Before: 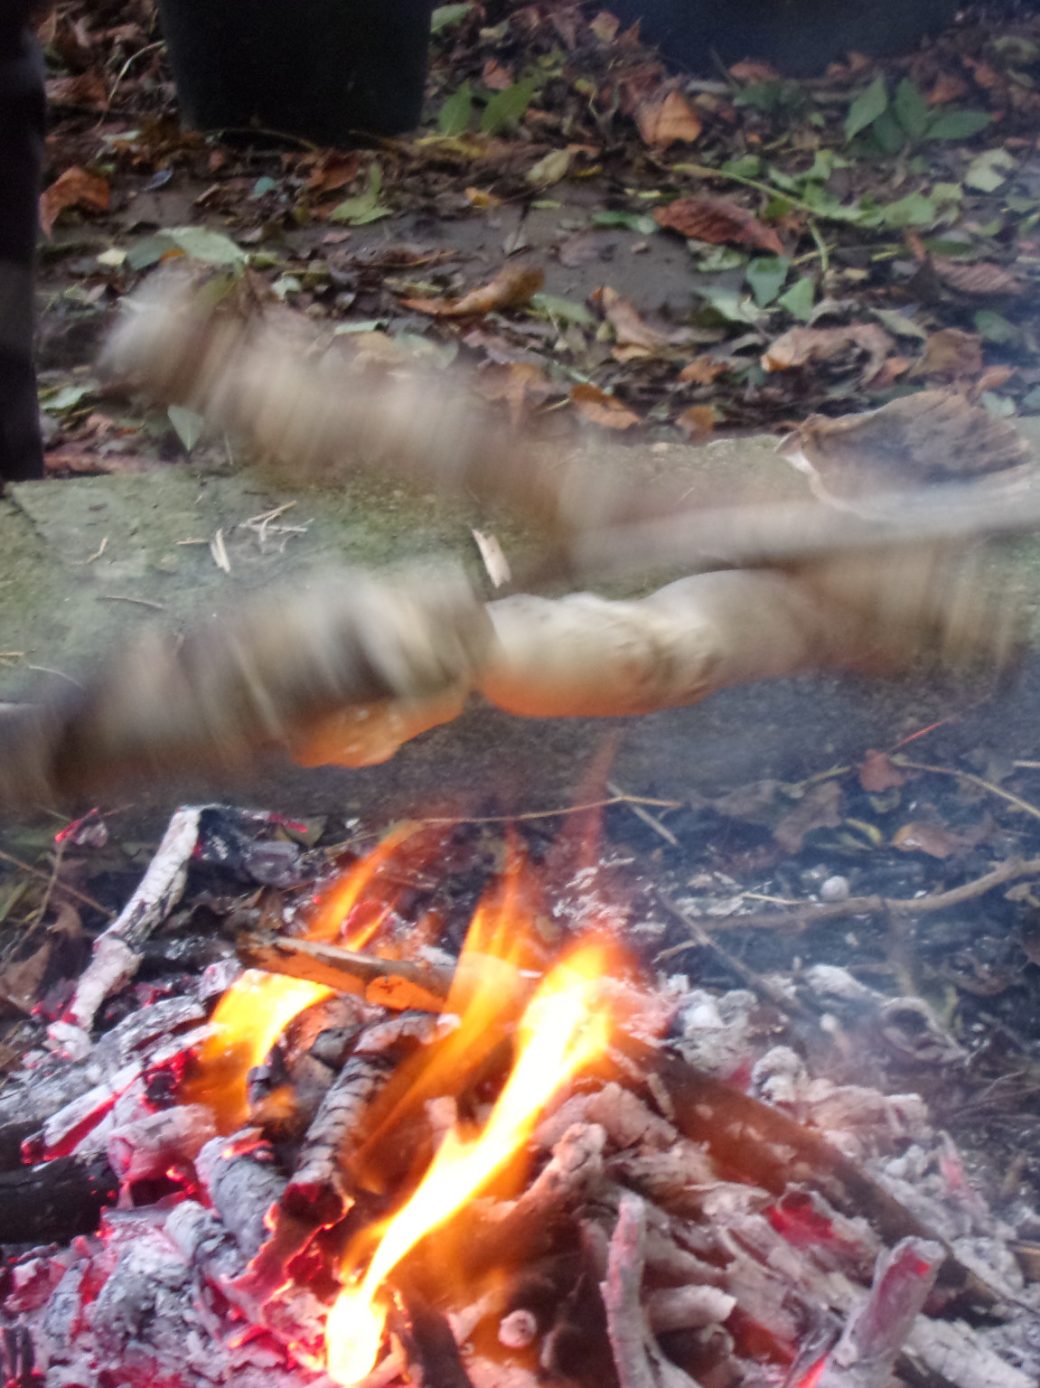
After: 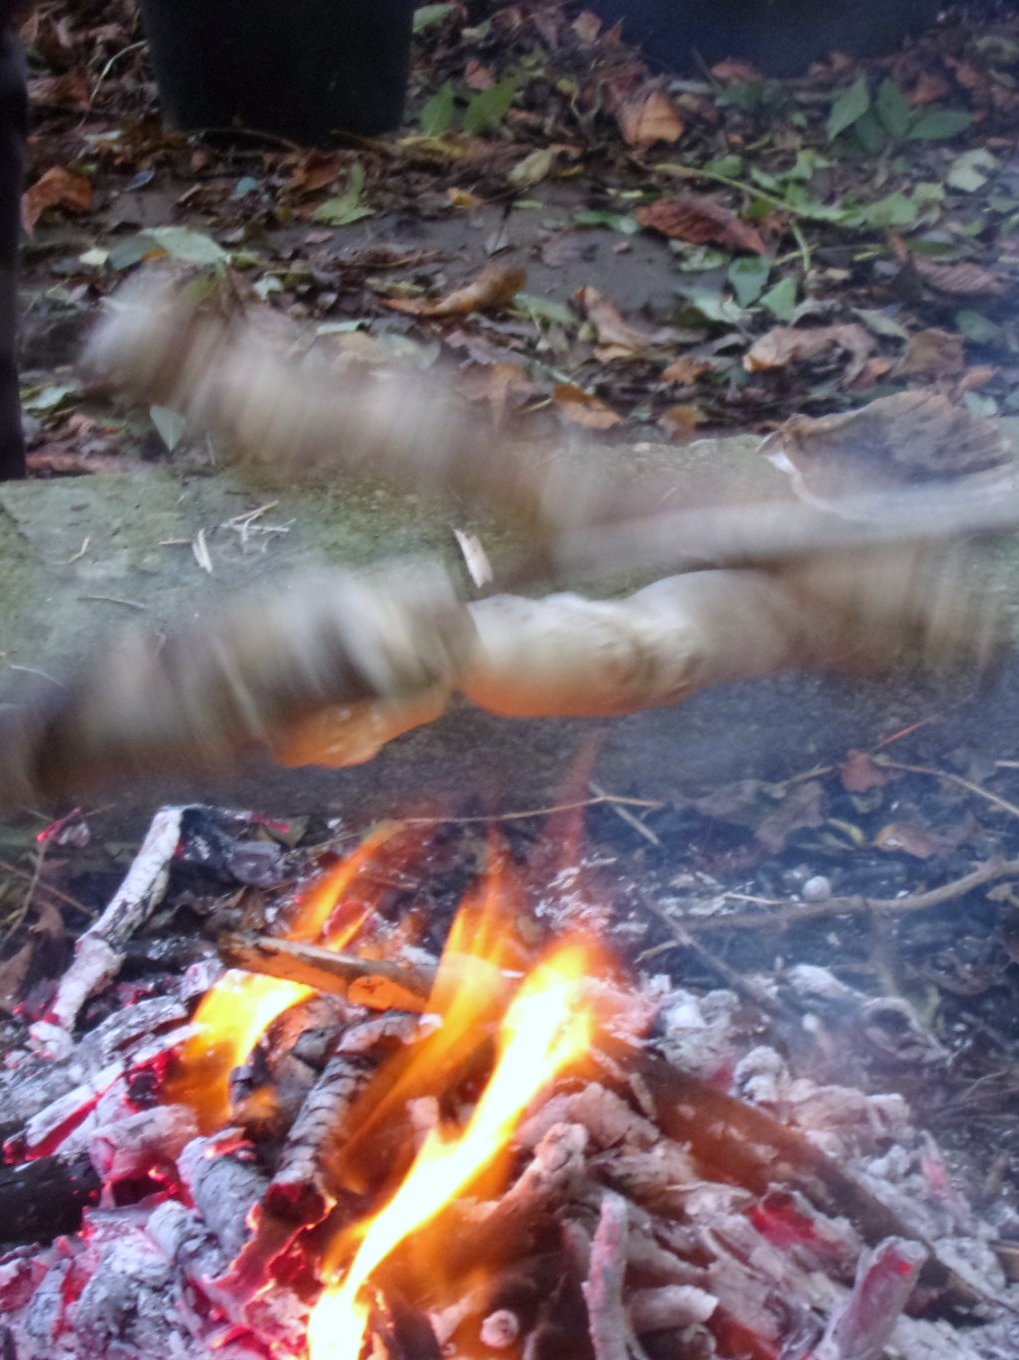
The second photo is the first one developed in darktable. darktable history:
white balance: red 0.954, blue 1.079
crop: left 1.743%, right 0.268%, bottom 2.011%
